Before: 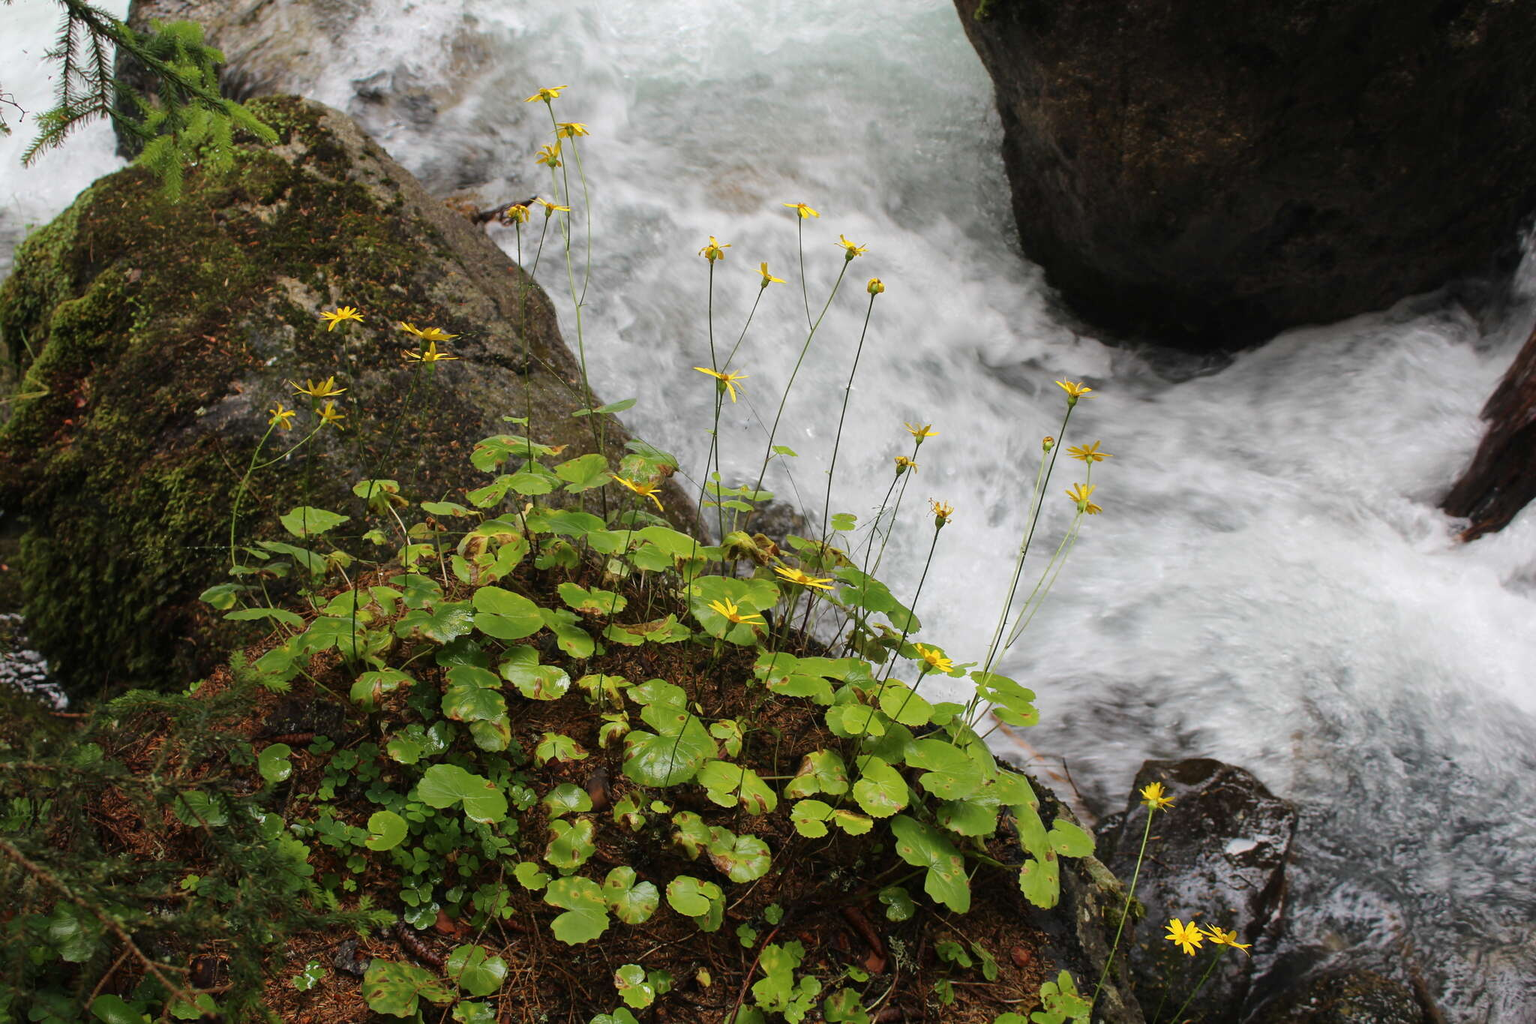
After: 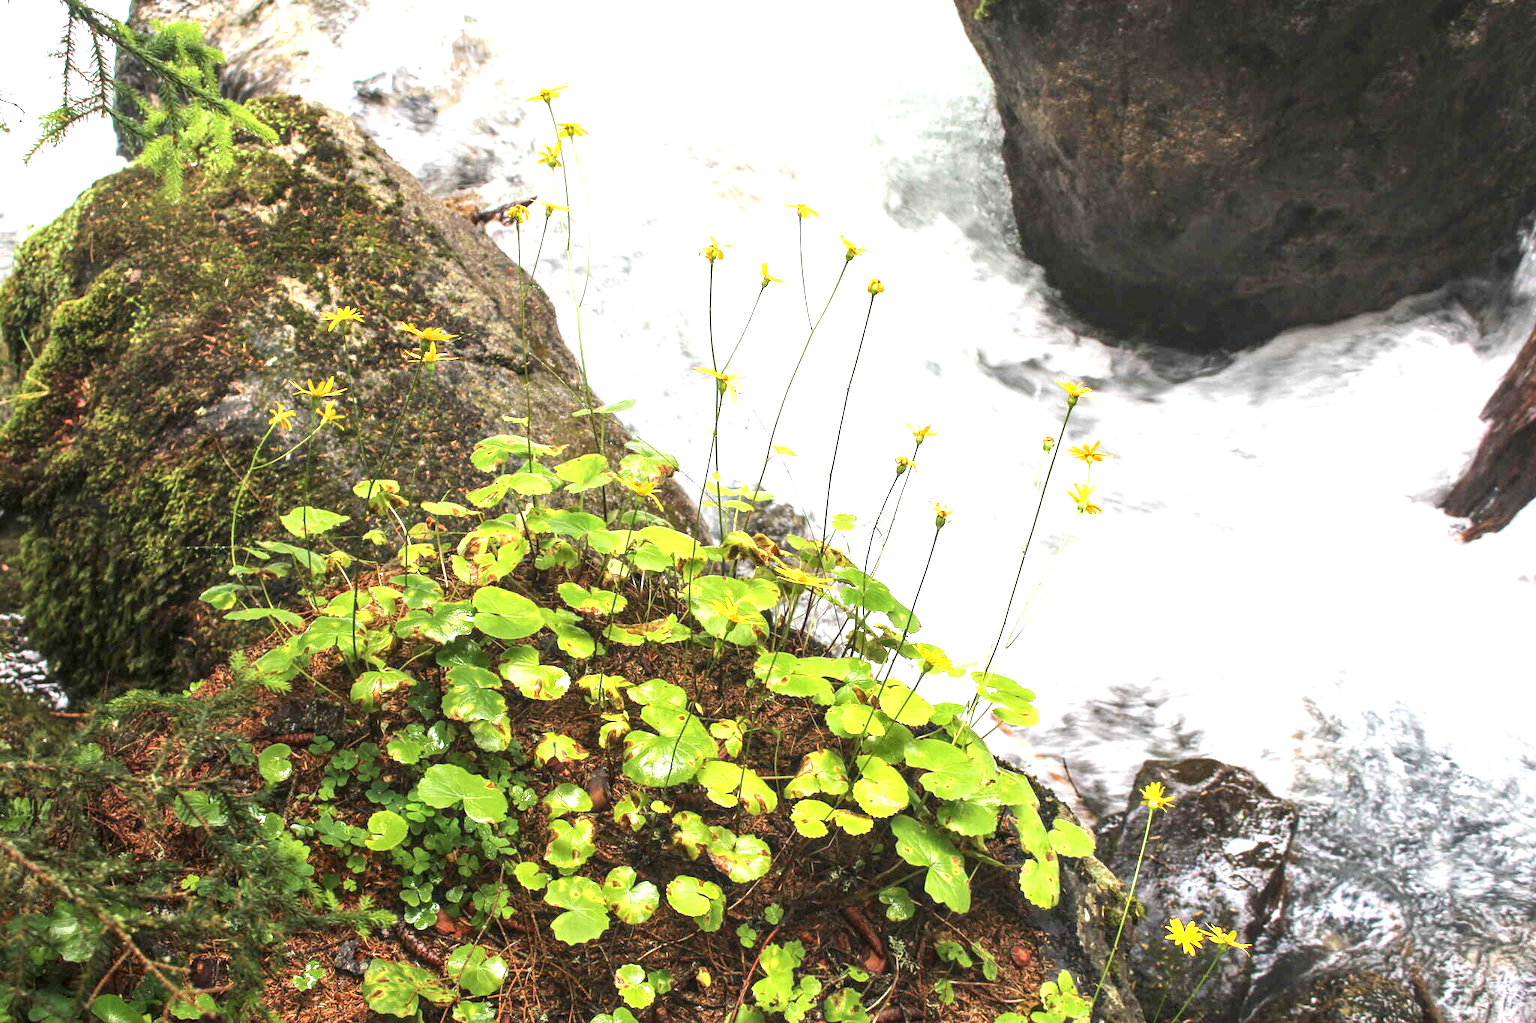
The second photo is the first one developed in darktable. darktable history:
exposure: black level correction 0, exposure 1.7 EV, compensate exposure bias true, compensate highlight preservation false
local contrast: on, module defaults
